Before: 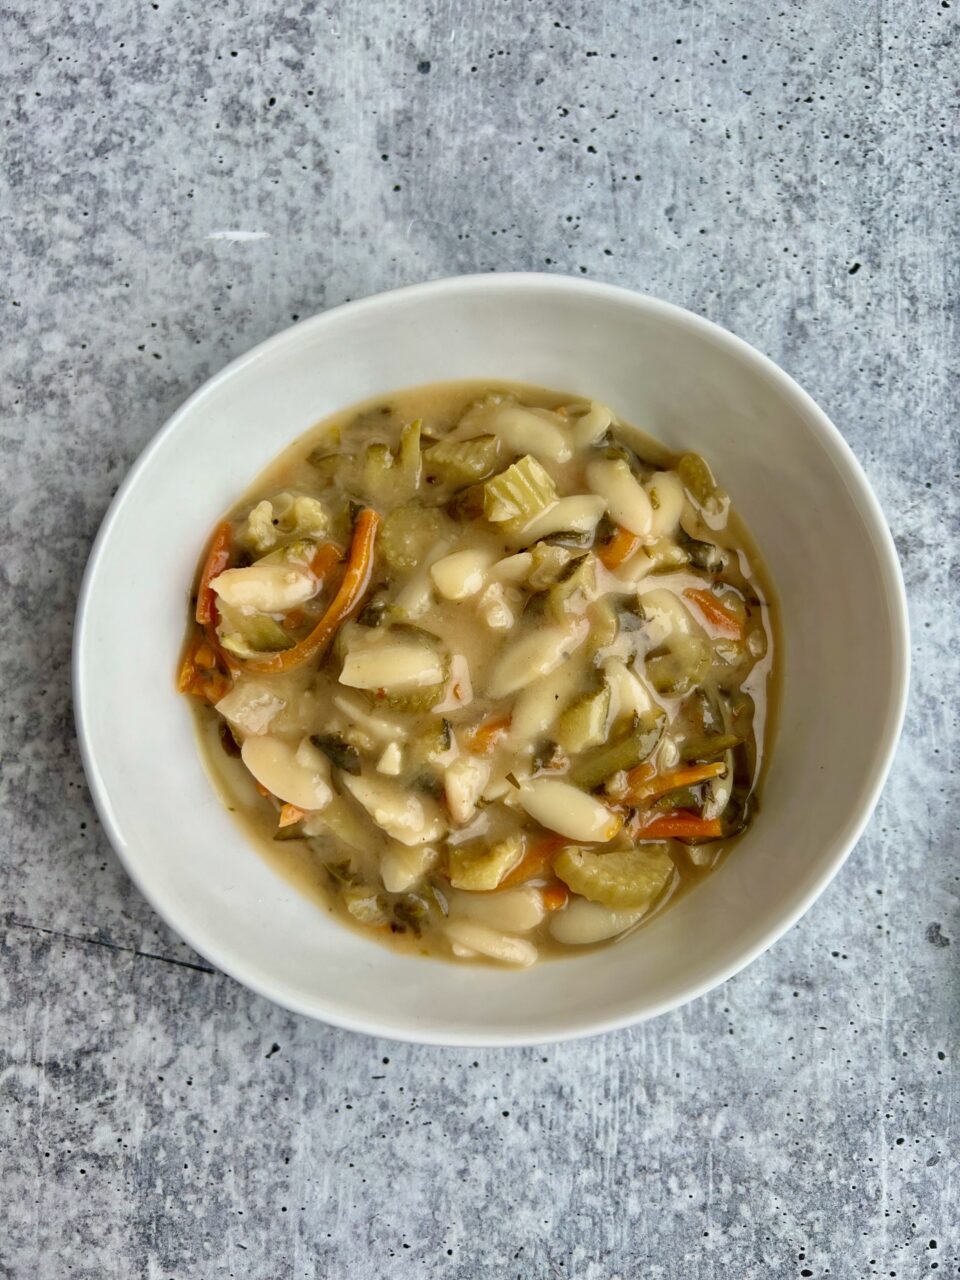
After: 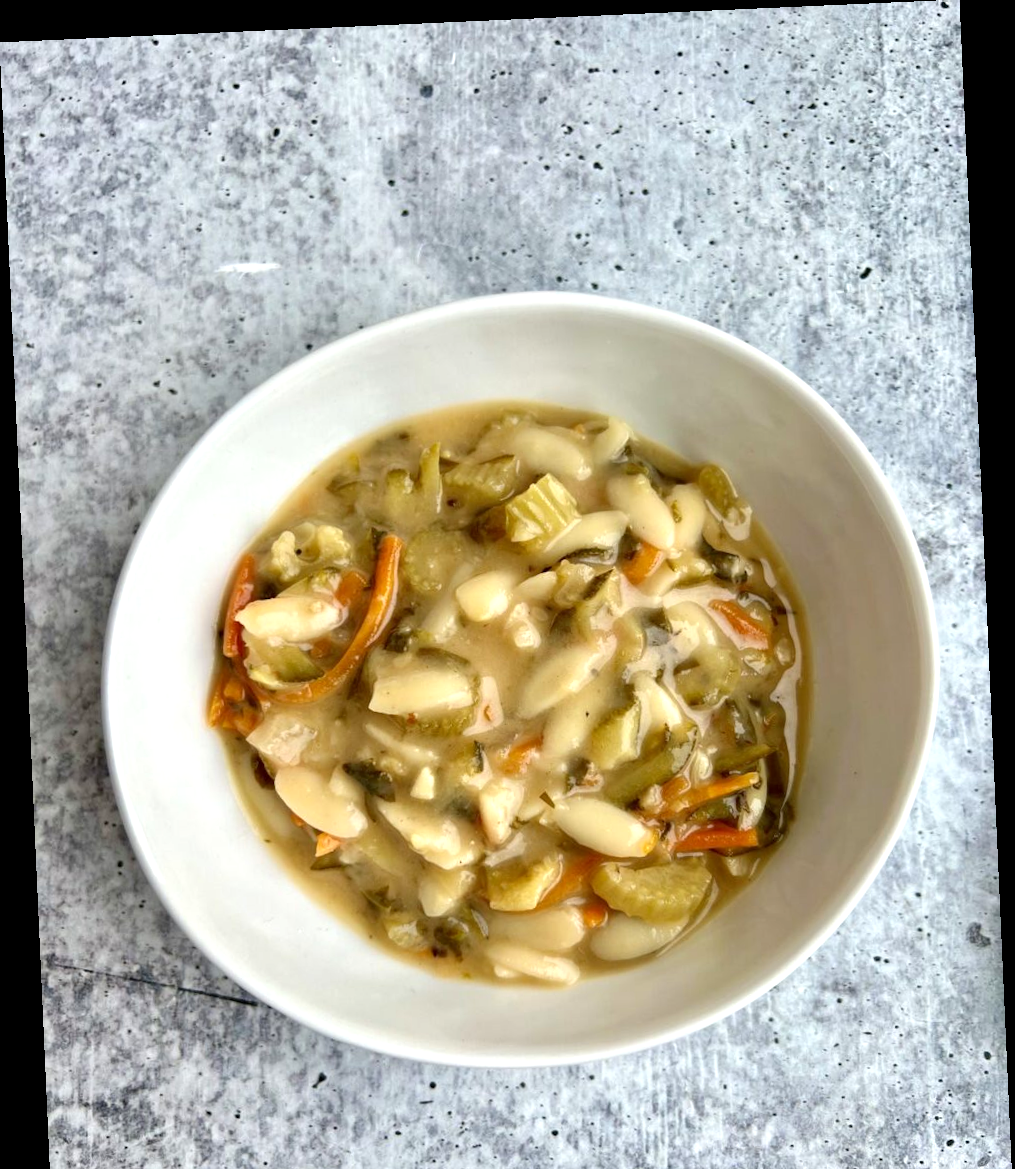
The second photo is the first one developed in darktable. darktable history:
exposure: black level correction 0.001, exposure 0.5 EV, compensate exposure bias true, compensate highlight preservation false
rotate and perspective: rotation -2.56°, automatic cropping off
crop and rotate: top 0%, bottom 11.49%
